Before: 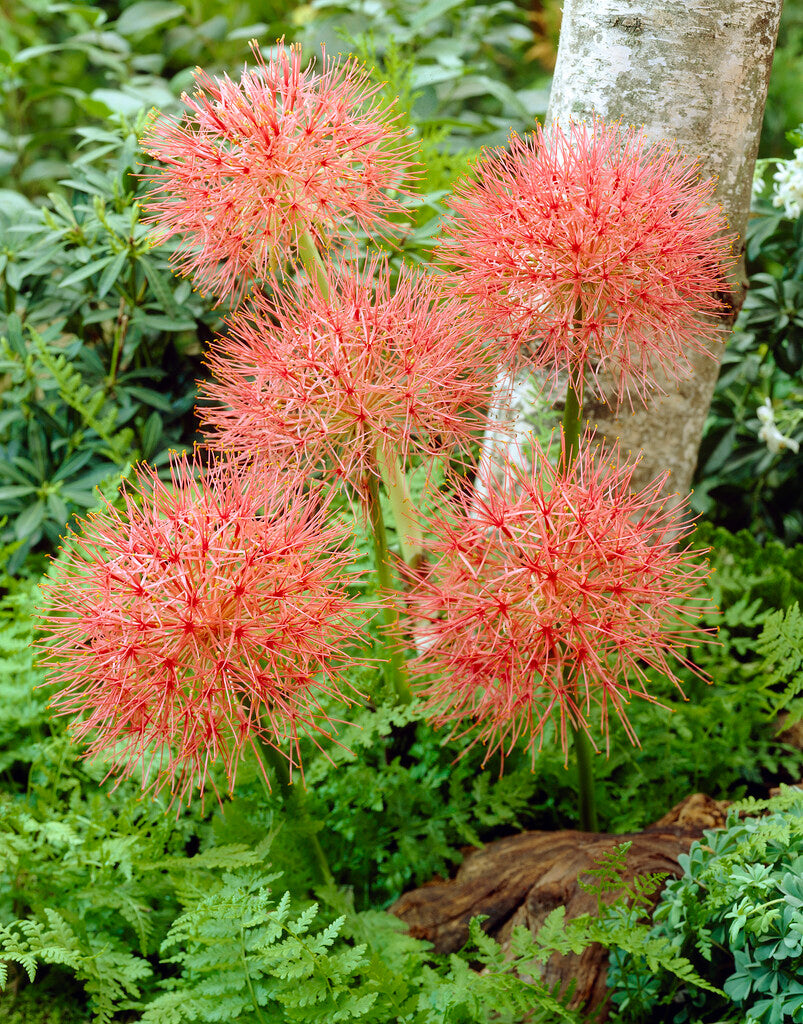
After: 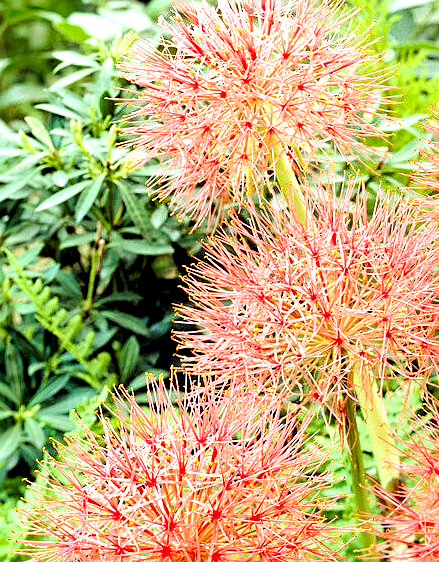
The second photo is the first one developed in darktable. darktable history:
exposure: black level correction 0.003, exposure 0.383 EV, compensate highlight preservation false
crop and rotate: left 3.047%, top 7.509%, right 42.236%, bottom 37.598%
sharpen: on, module defaults
tone equalizer: -8 EV -0.417 EV, -7 EV -0.389 EV, -6 EV -0.333 EV, -5 EV -0.222 EV, -3 EV 0.222 EV, -2 EV 0.333 EV, -1 EV 0.389 EV, +0 EV 0.417 EV, edges refinement/feathering 500, mask exposure compensation -1.57 EV, preserve details no
rgb levels: levels [[0.01, 0.419, 0.839], [0, 0.5, 1], [0, 0.5, 1]]
